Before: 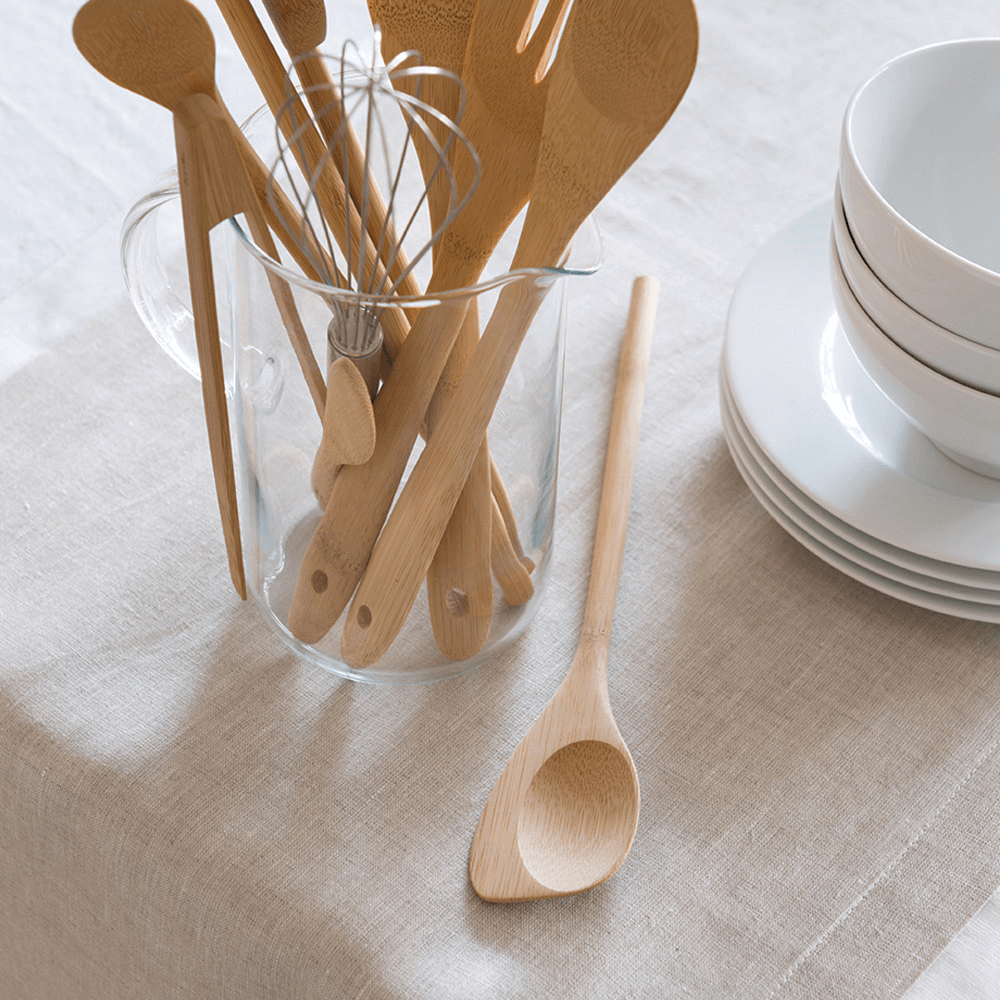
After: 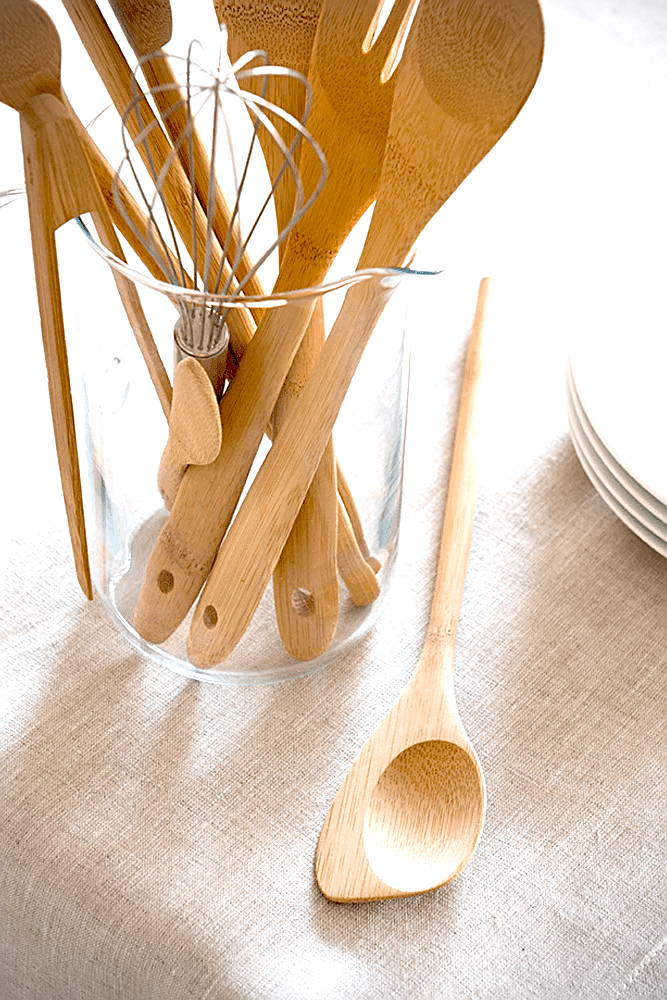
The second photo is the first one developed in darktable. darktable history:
crop: left 15.415%, right 17.84%
sharpen: on, module defaults
exposure: black level correction 0.037, exposure 0.901 EV, compensate highlight preservation false
vignetting: on, module defaults
